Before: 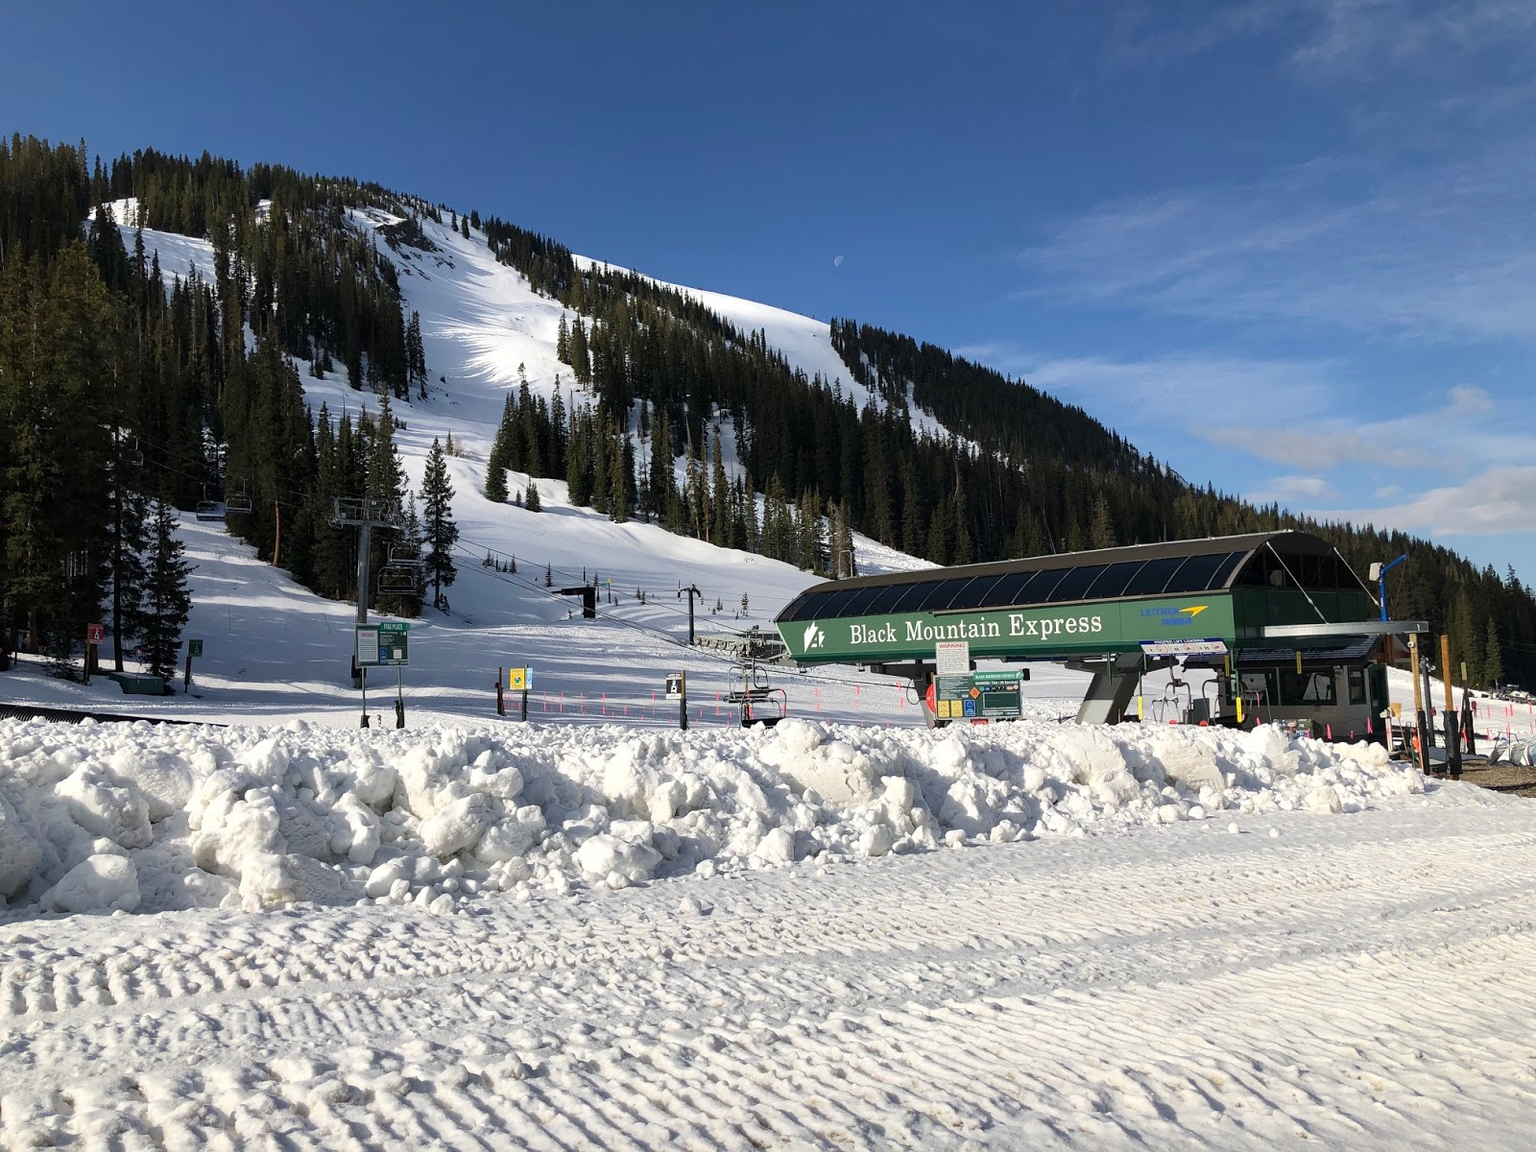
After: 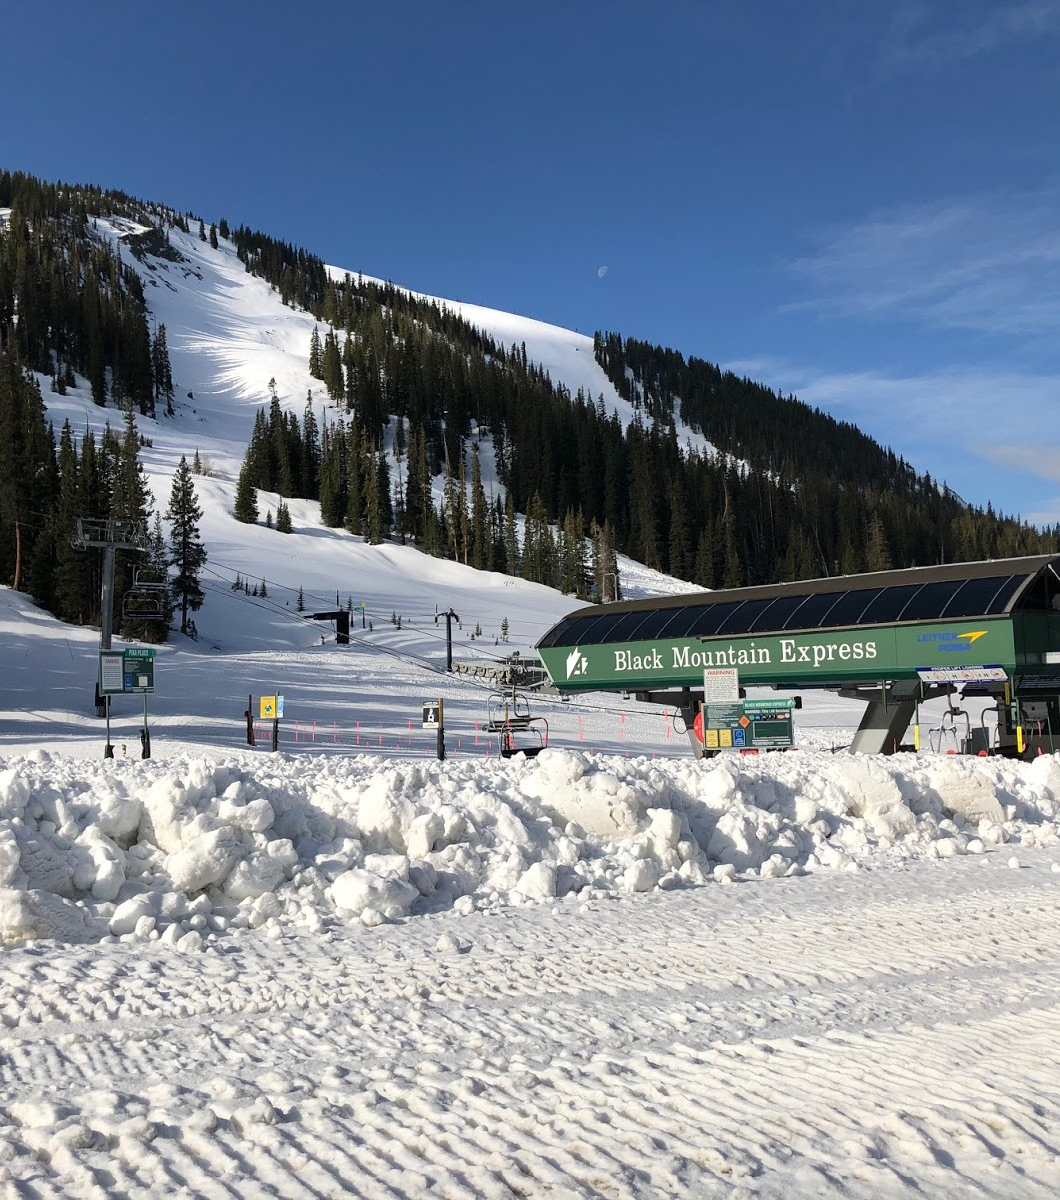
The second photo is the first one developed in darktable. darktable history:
crop: left 16.943%, right 16.757%
